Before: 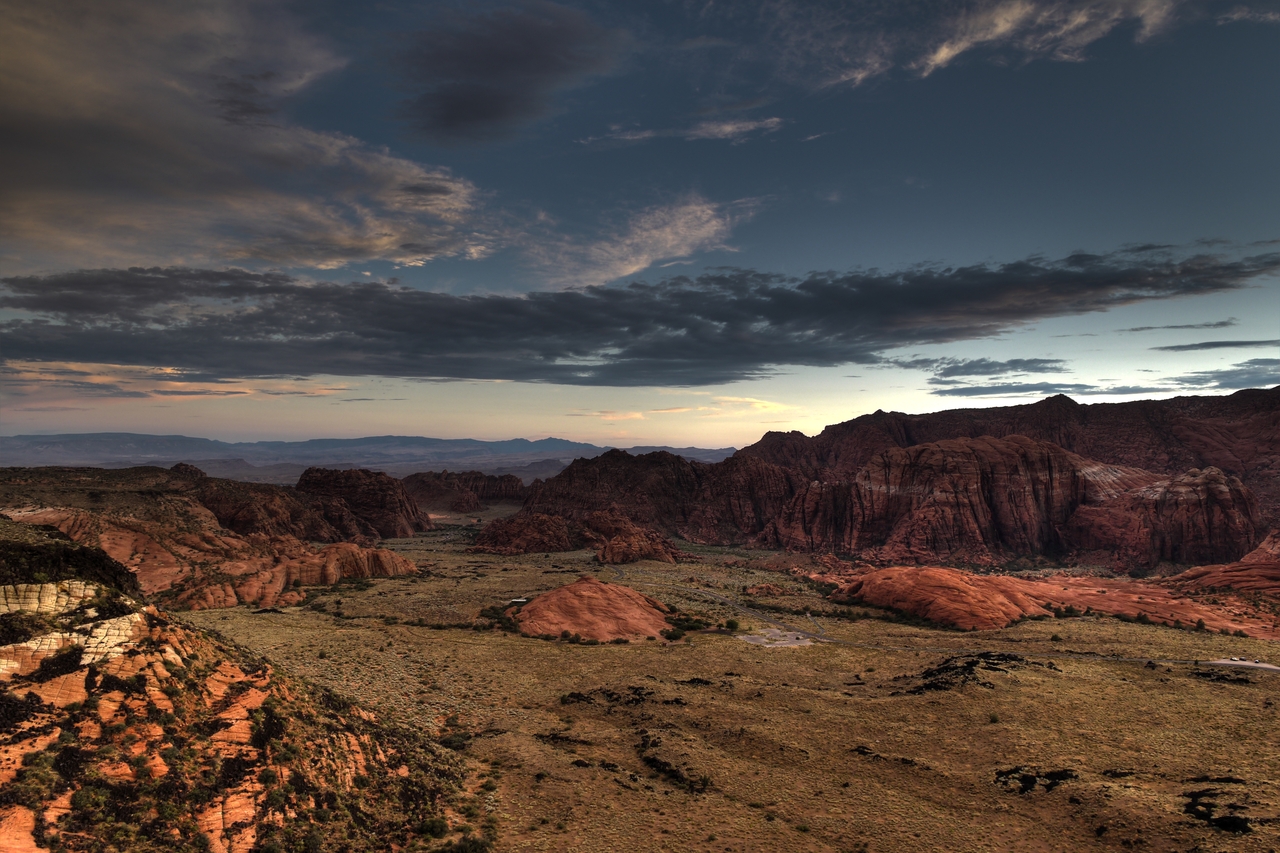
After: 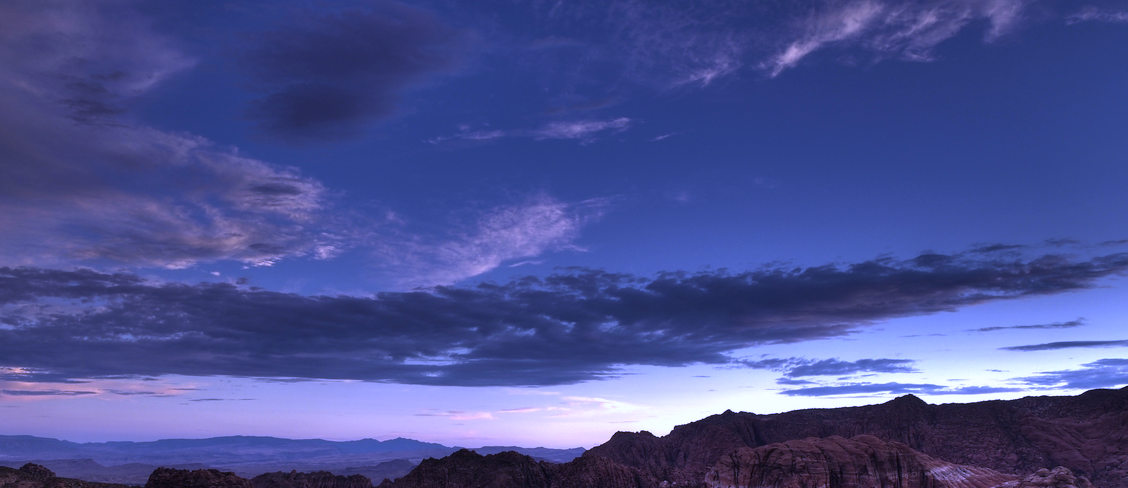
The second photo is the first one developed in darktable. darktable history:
crop and rotate: left 11.812%, bottom 42.776%
white balance: red 0.98, blue 1.61
vignetting: fall-off start 116.67%, fall-off radius 59.26%, brightness -0.31, saturation -0.056
color calibration: illuminant as shot in camera, x 0.358, y 0.373, temperature 4628.91 K
